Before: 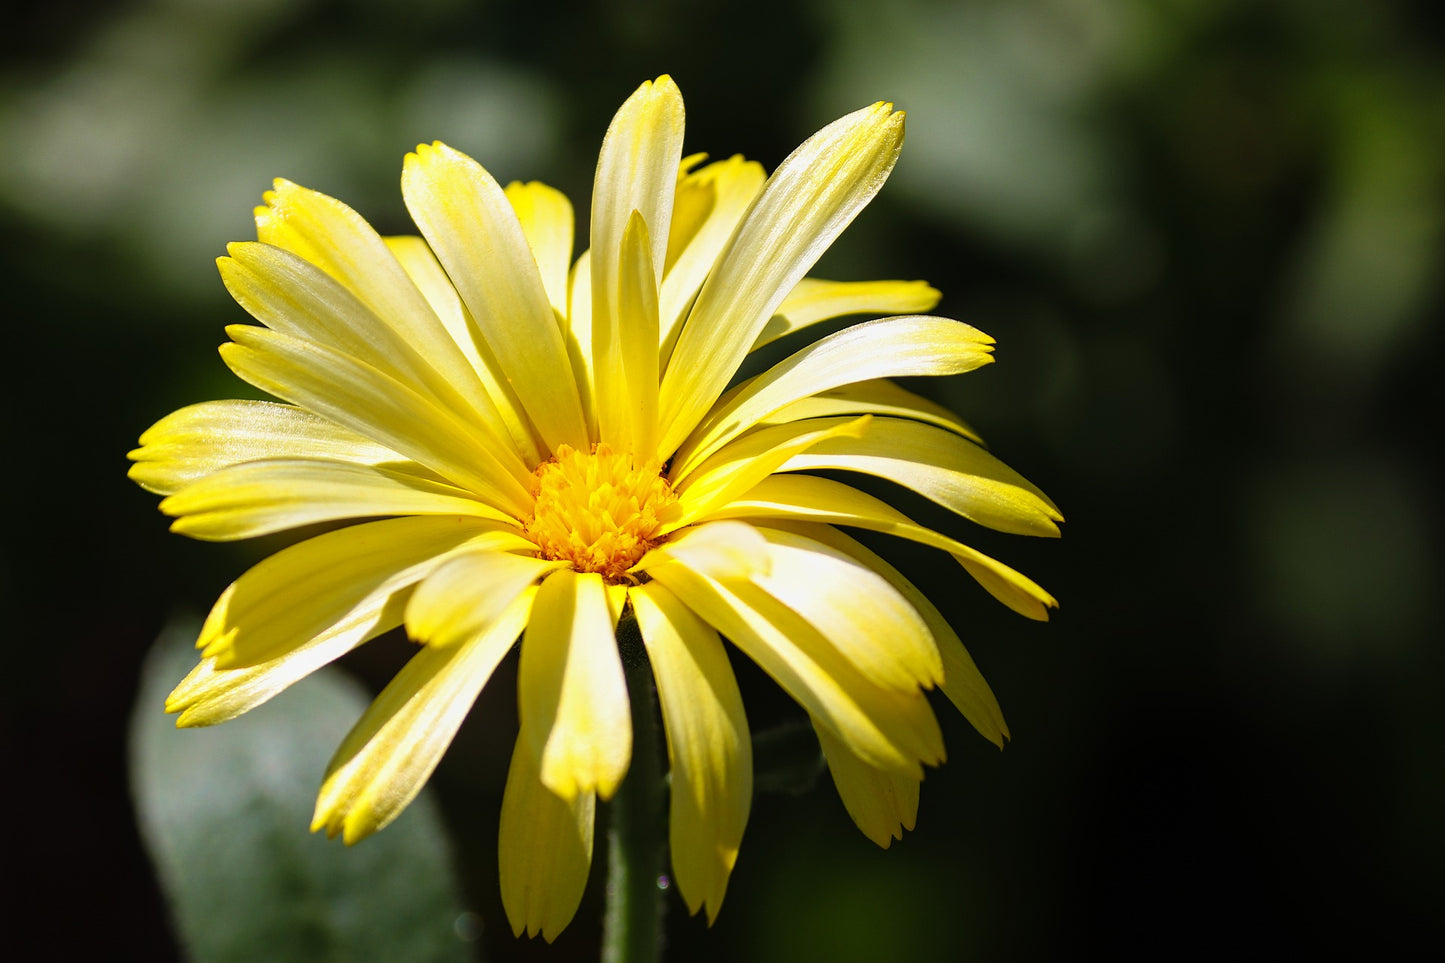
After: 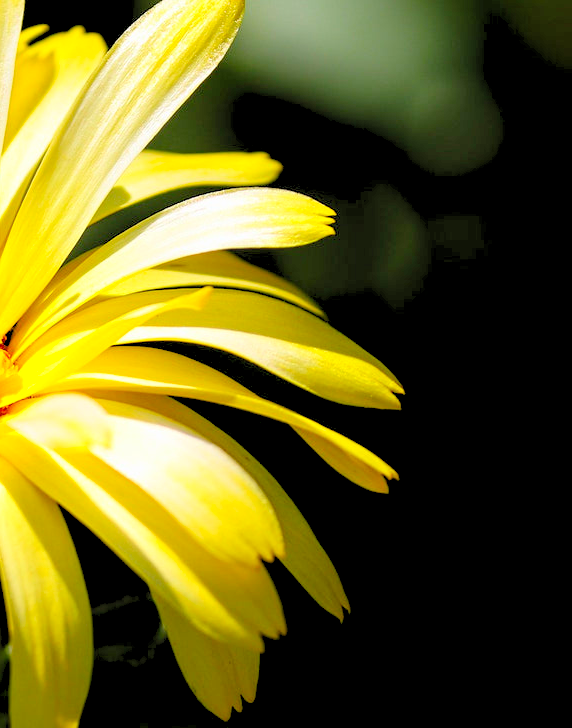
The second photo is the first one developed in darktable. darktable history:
crop: left 45.721%, top 13.393%, right 14.118%, bottom 10.01%
levels: levels [0.072, 0.414, 0.976]
contrast brightness saturation: contrast 0.04, saturation 0.16
